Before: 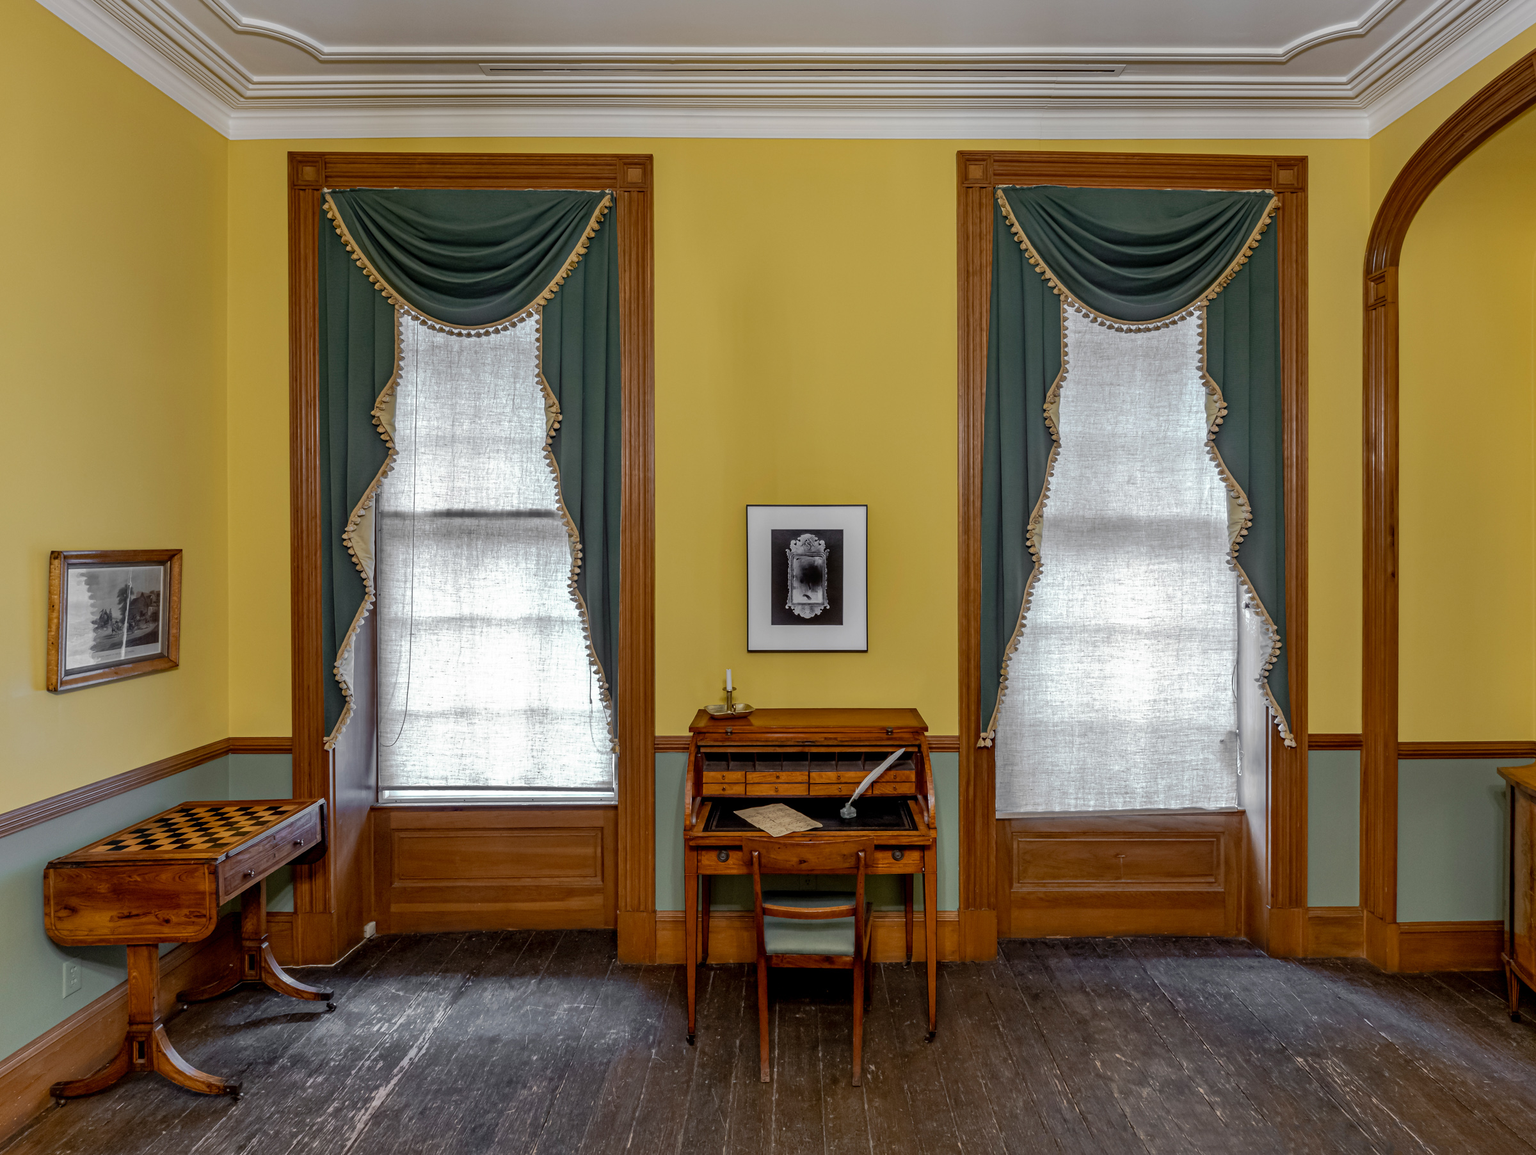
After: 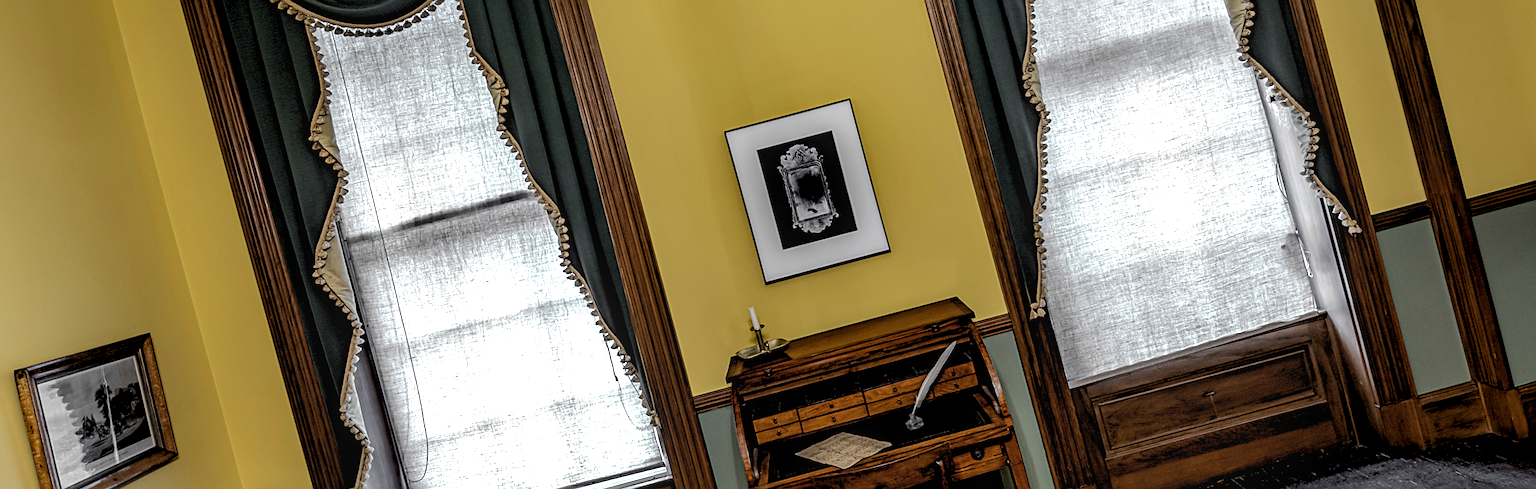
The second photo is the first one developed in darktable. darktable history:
local contrast: on, module defaults
rotate and perspective: rotation -14.8°, crop left 0.1, crop right 0.903, crop top 0.25, crop bottom 0.748
tone equalizer: -8 EV -0.001 EV, -7 EV 0.001 EV, -6 EV -0.002 EV, -5 EV -0.003 EV, -4 EV -0.062 EV, -3 EV -0.222 EV, -2 EV -0.267 EV, -1 EV 0.105 EV, +0 EV 0.303 EV
crop and rotate: top 25.357%, bottom 13.942%
sharpen: on, module defaults
rgb levels: levels [[0.034, 0.472, 0.904], [0, 0.5, 1], [0, 0.5, 1]]
